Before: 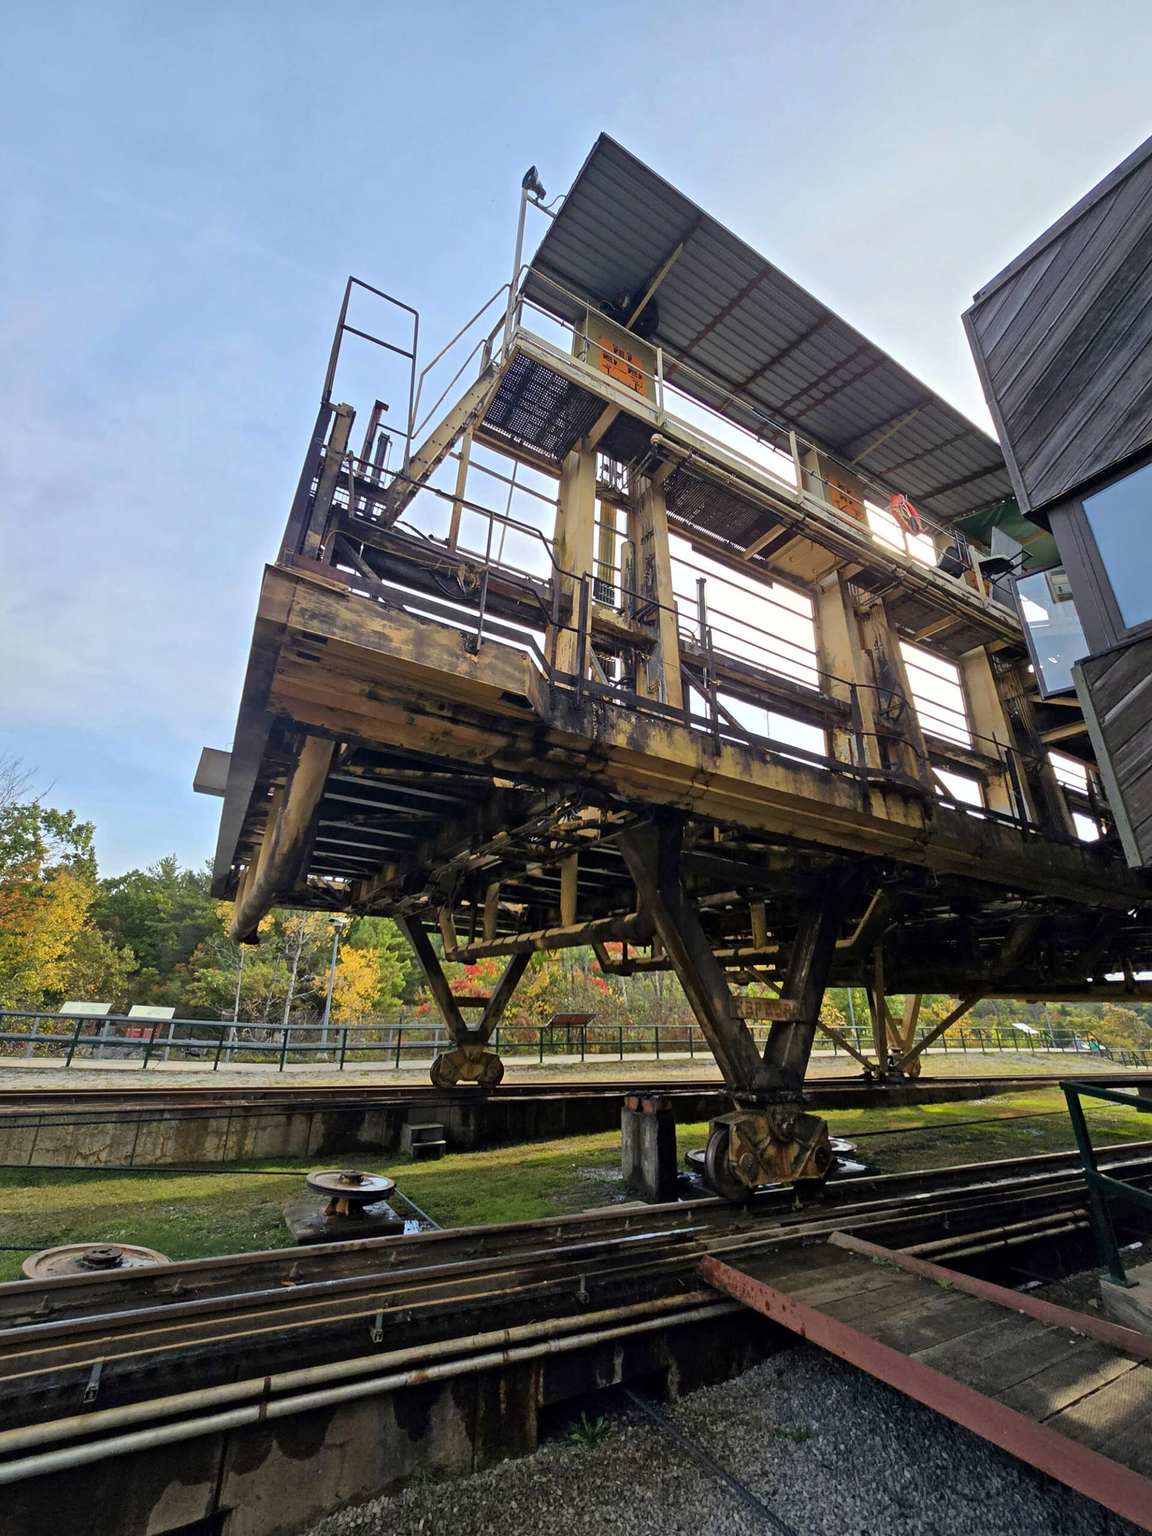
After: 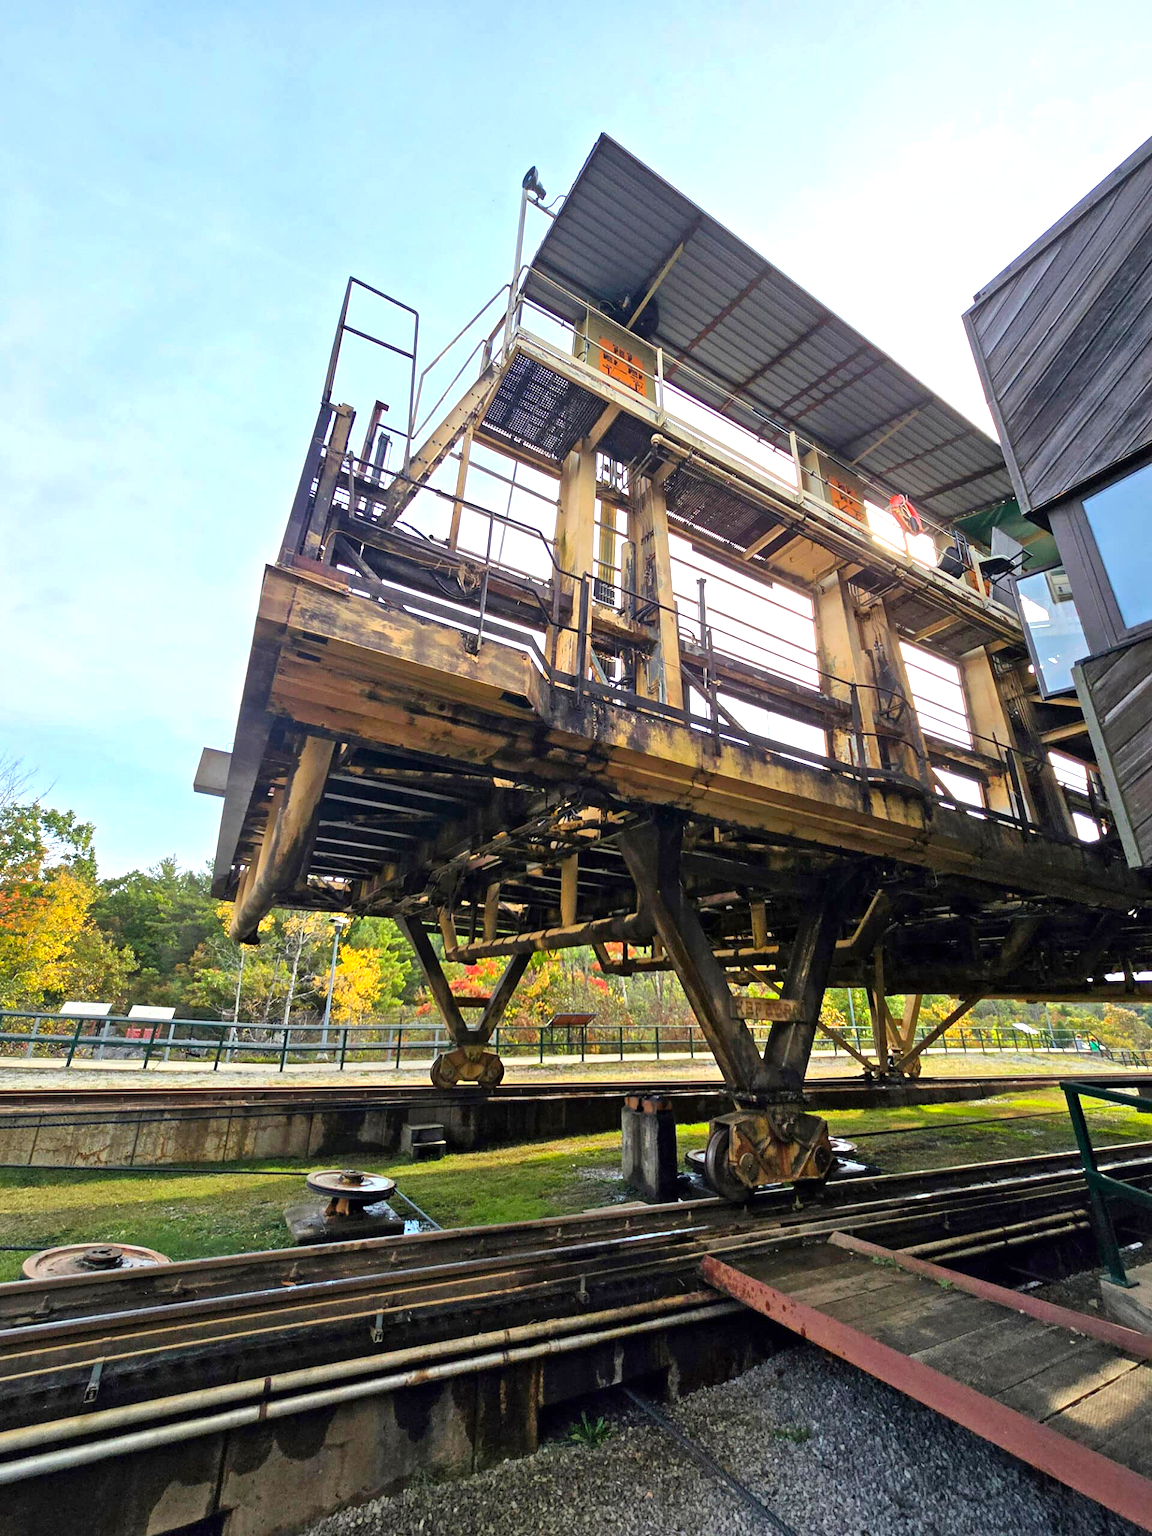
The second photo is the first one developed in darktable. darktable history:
exposure: exposure 0.752 EV, compensate highlight preservation false
